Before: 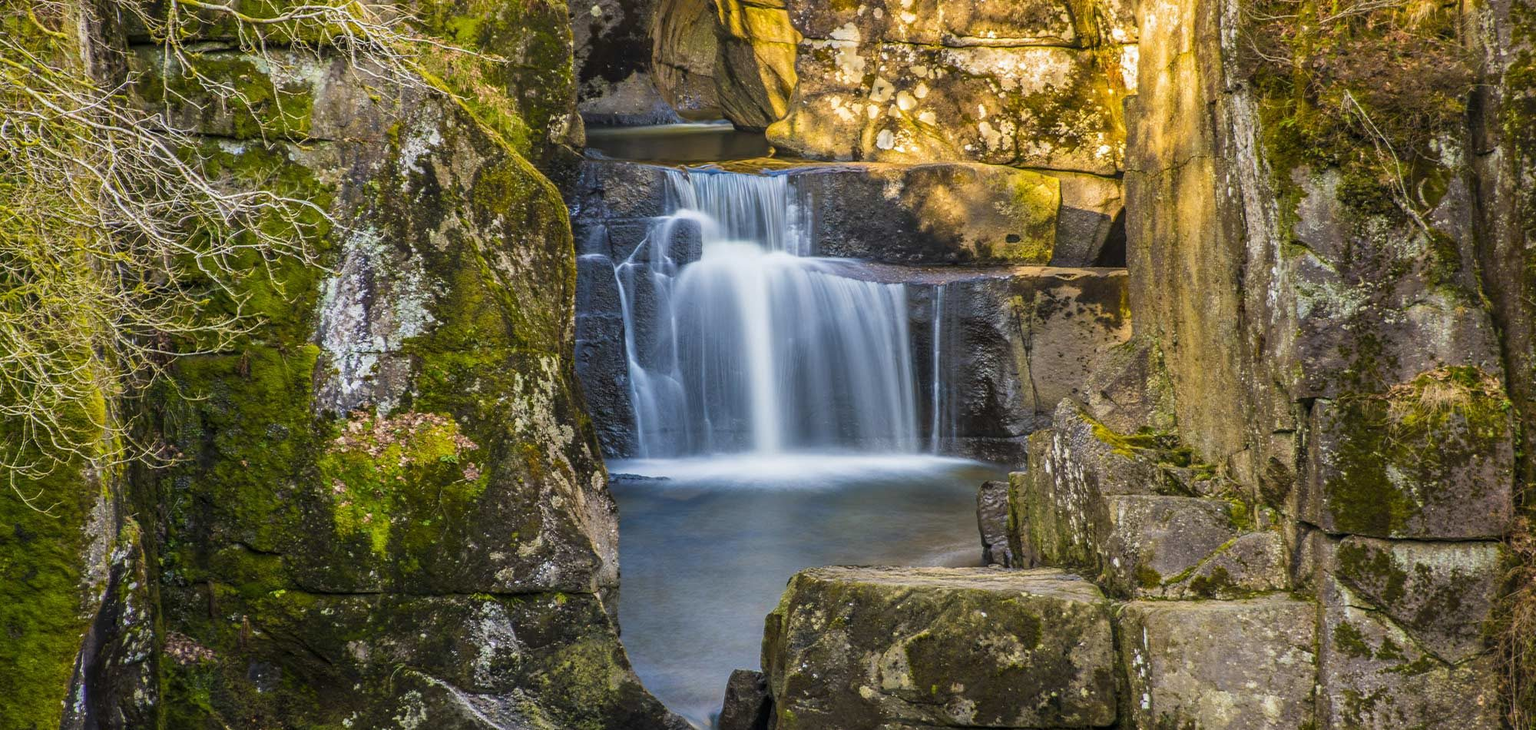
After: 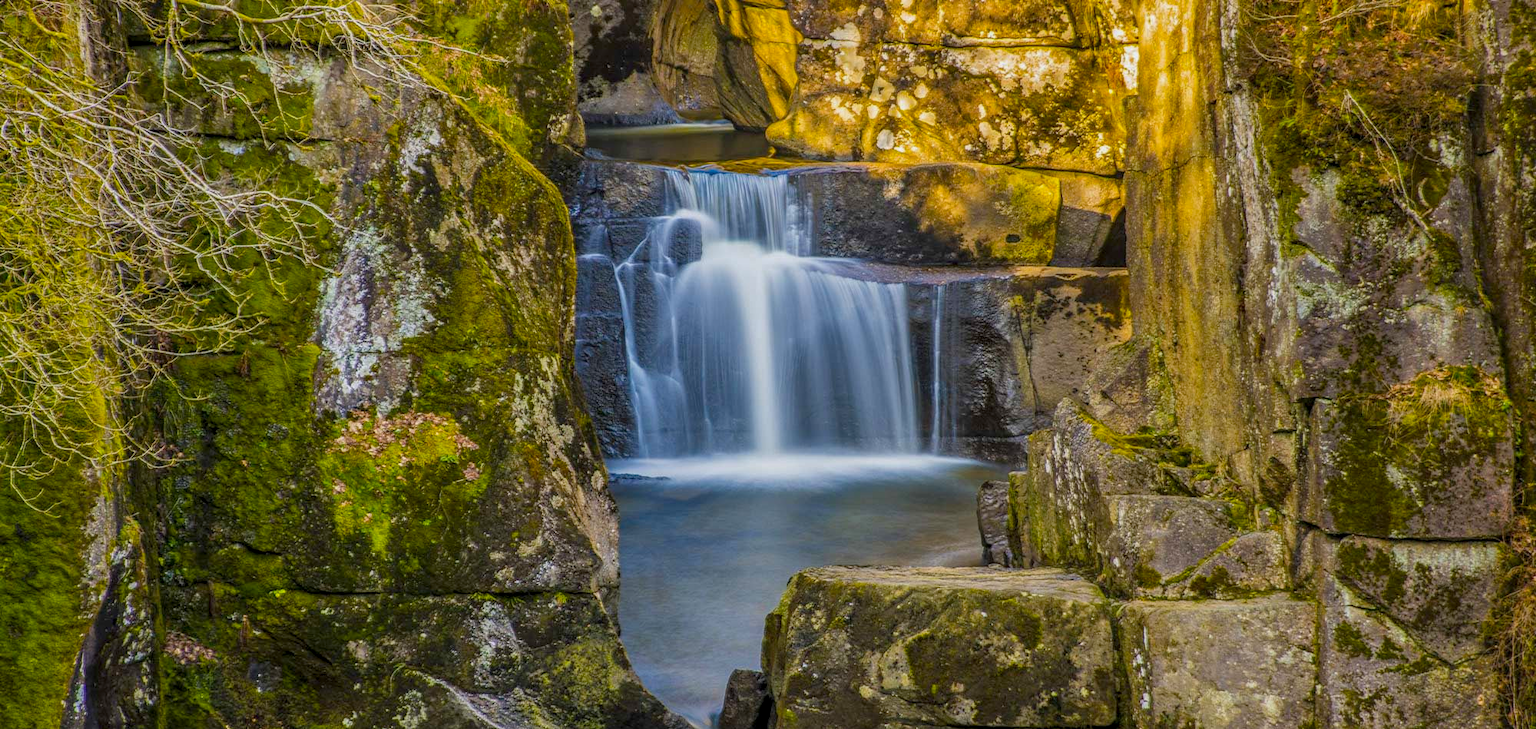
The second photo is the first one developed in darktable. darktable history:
color balance rgb: perceptual saturation grading › global saturation 25%, global vibrance 20%
tone equalizer: -8 EV 0.25 EV, -7 EV 0.417 EV, -6 EV 0.417 EV, -5 EV 0.25 EV, -3 EV -0.25 EV, -2 EV -0.417 EV, -1 EV -0.417 EV, +0 EV -0.25 EV, edges refinement/feathering 500, mask exposure compensation -1.57 EV, preserve details guided filter
local contrast: on, module defaults
